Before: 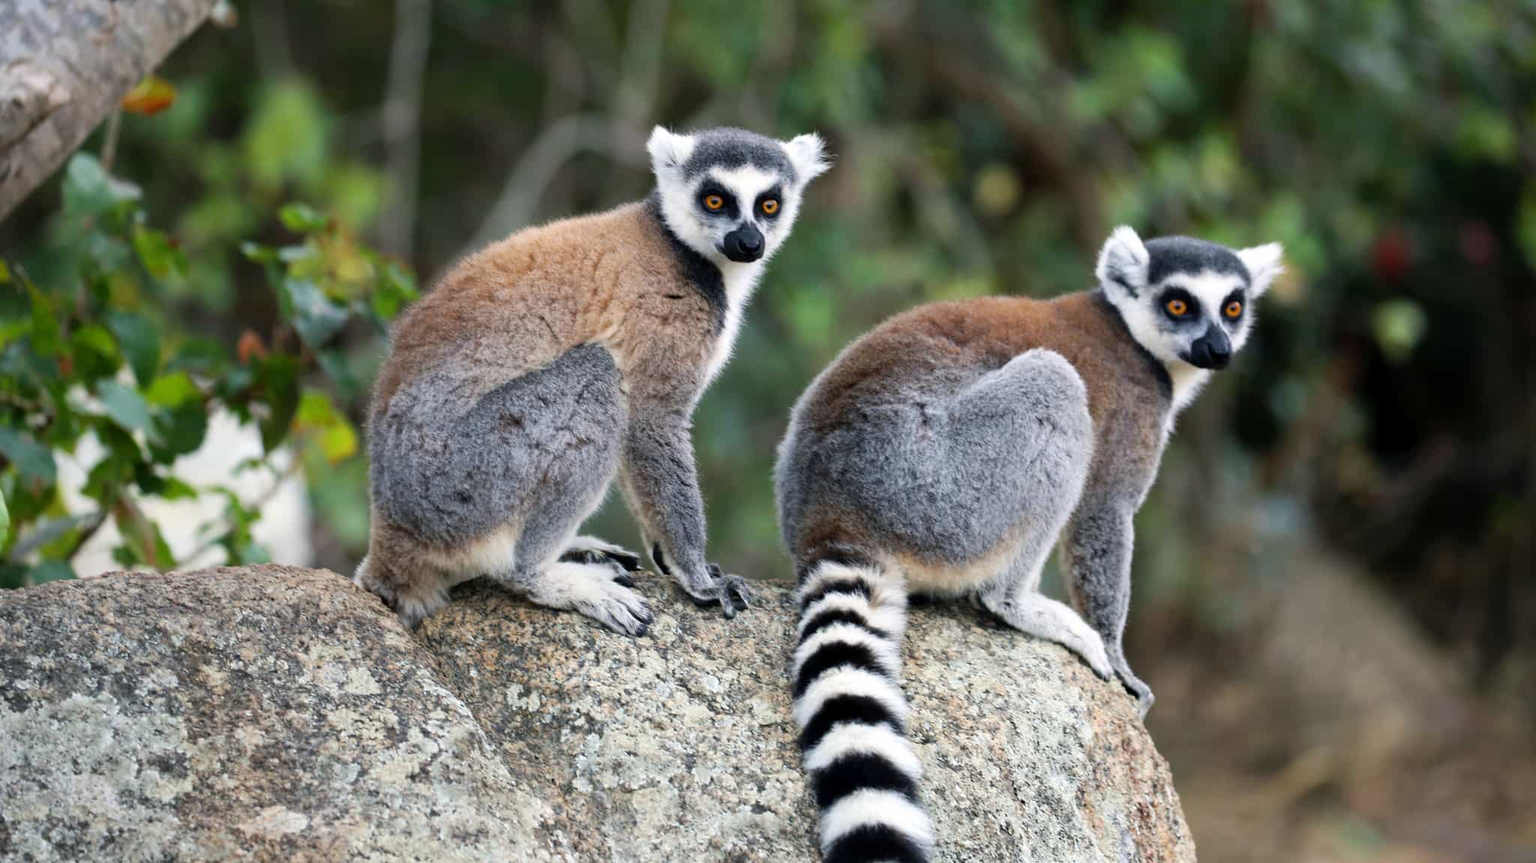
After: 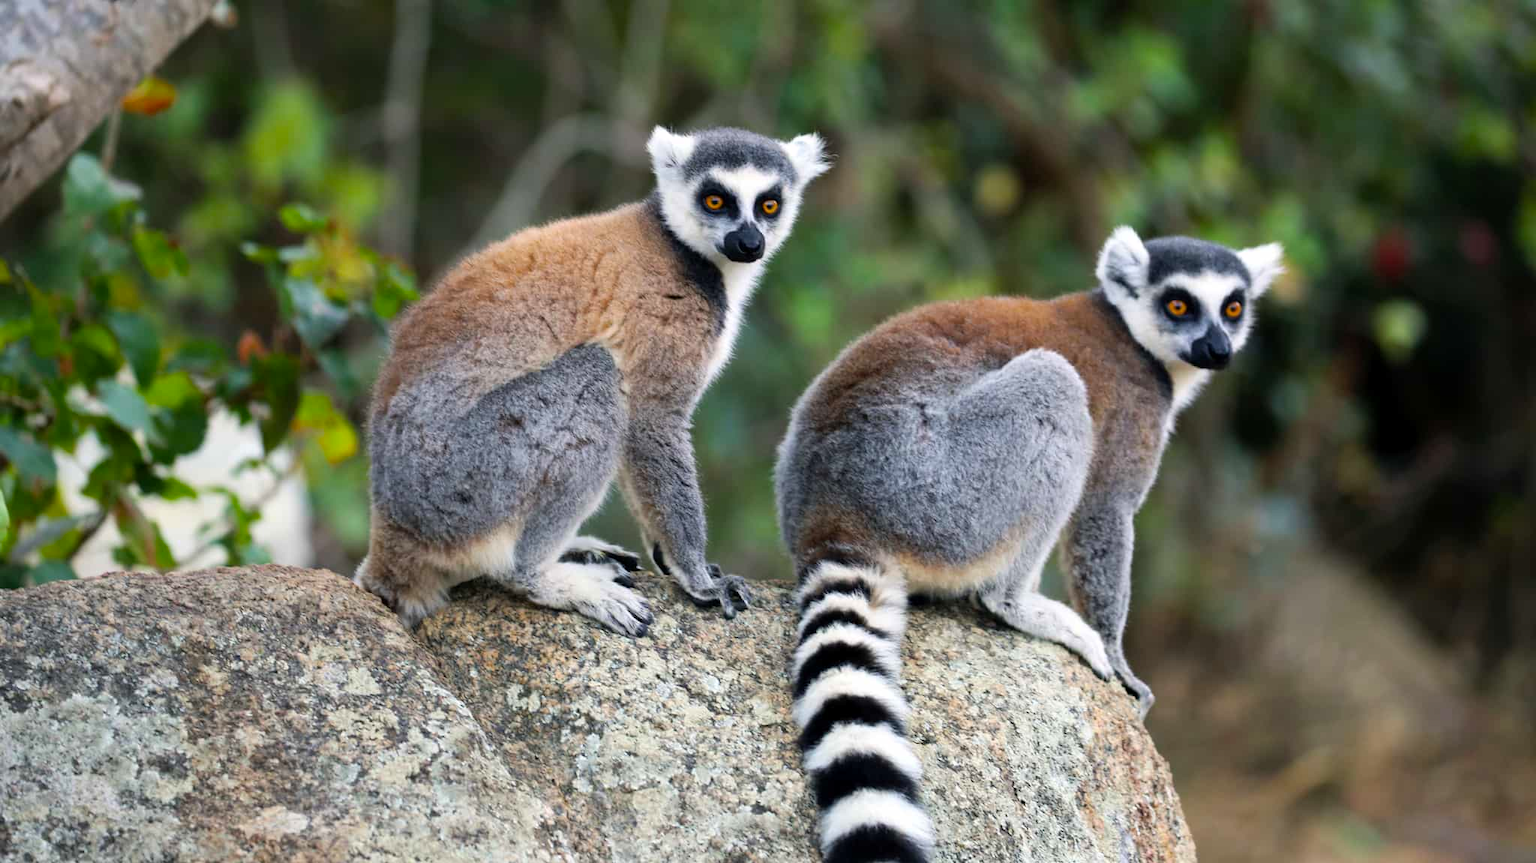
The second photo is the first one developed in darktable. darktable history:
color balance rgb: linear chroma grading › shadows -7.871%, linear chroma grading › global chroma 9.798%, perceptual saturation grading › global saturation 10.63%, global vibrance 14.611%
